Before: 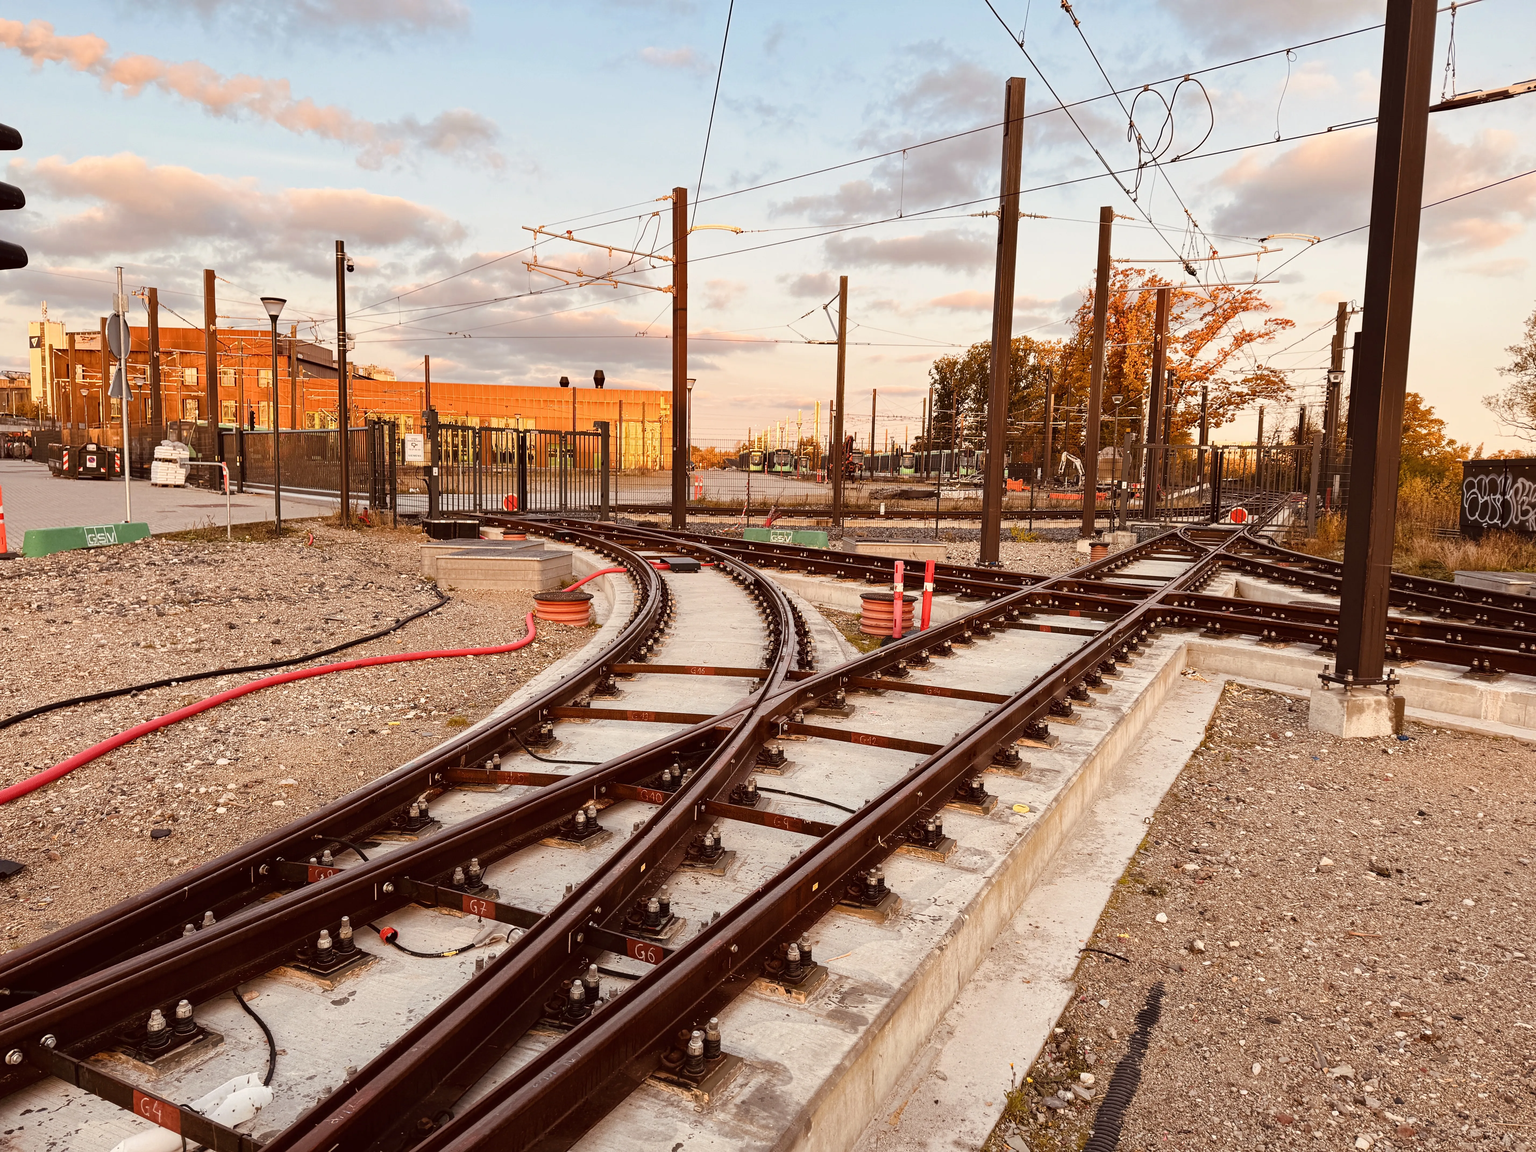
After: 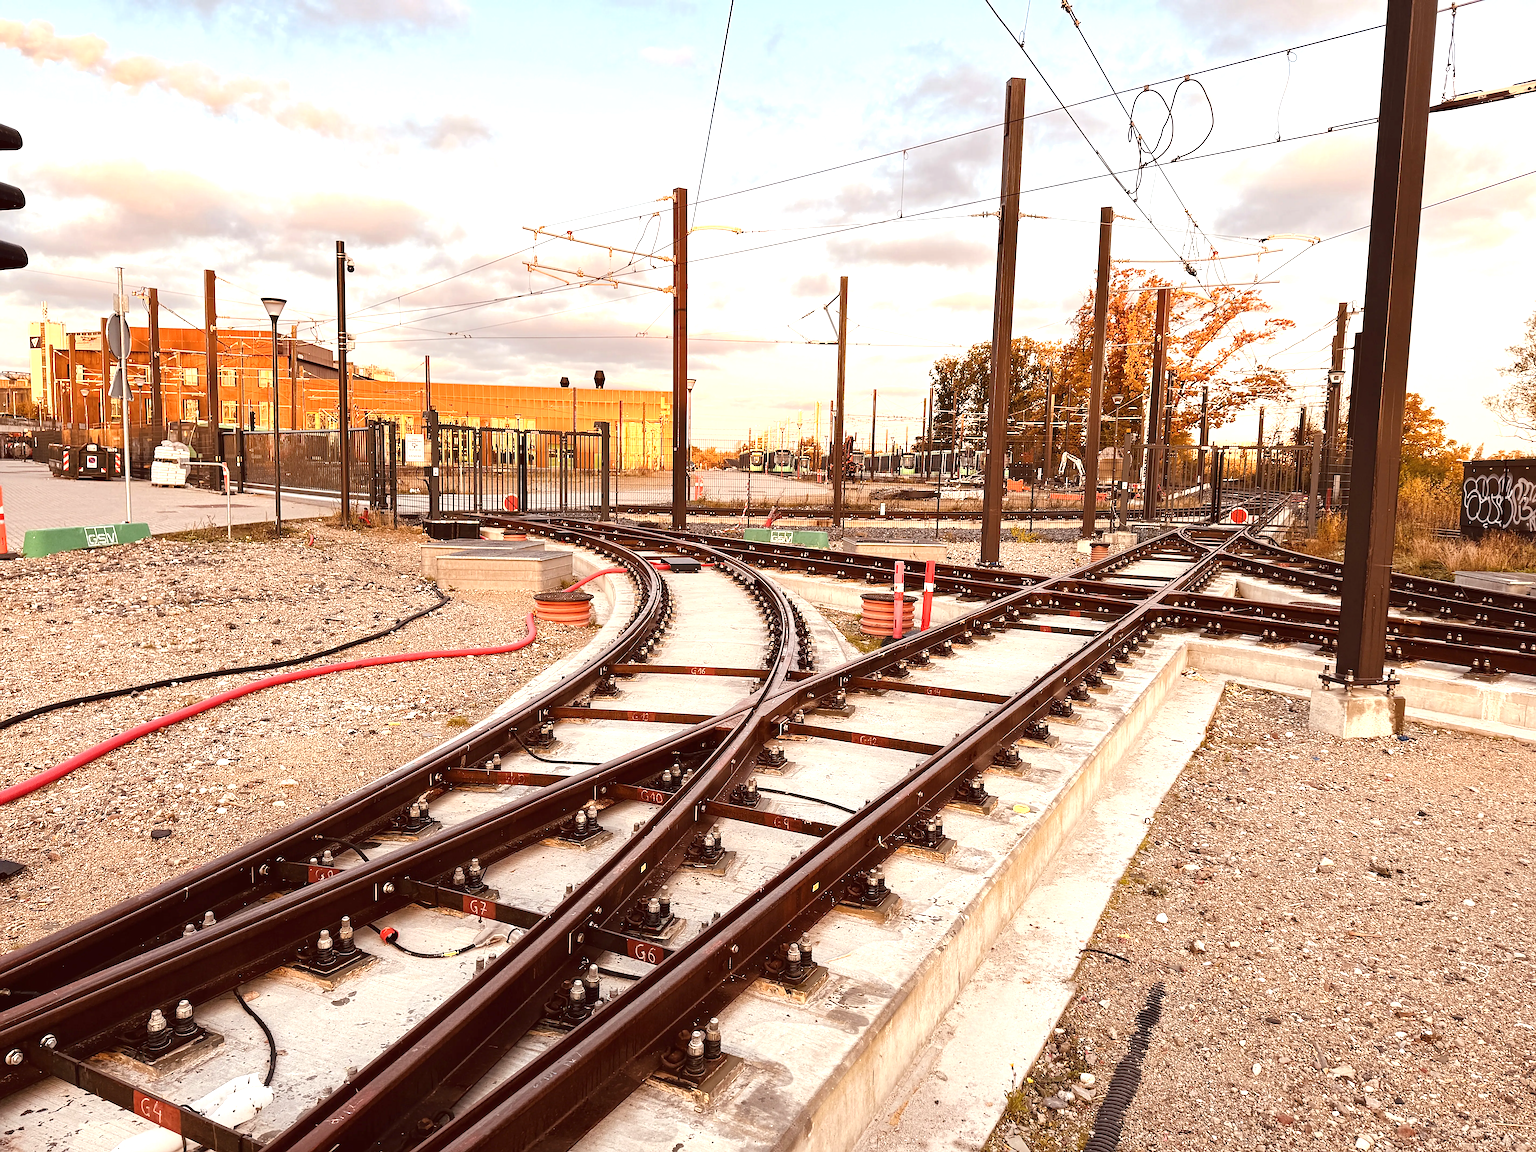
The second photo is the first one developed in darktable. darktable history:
sharpen: on, module defaults
exposure: black level correction 0, exposure 0.68 EV, compensate exposure bias true, compensate highlight preservation false
